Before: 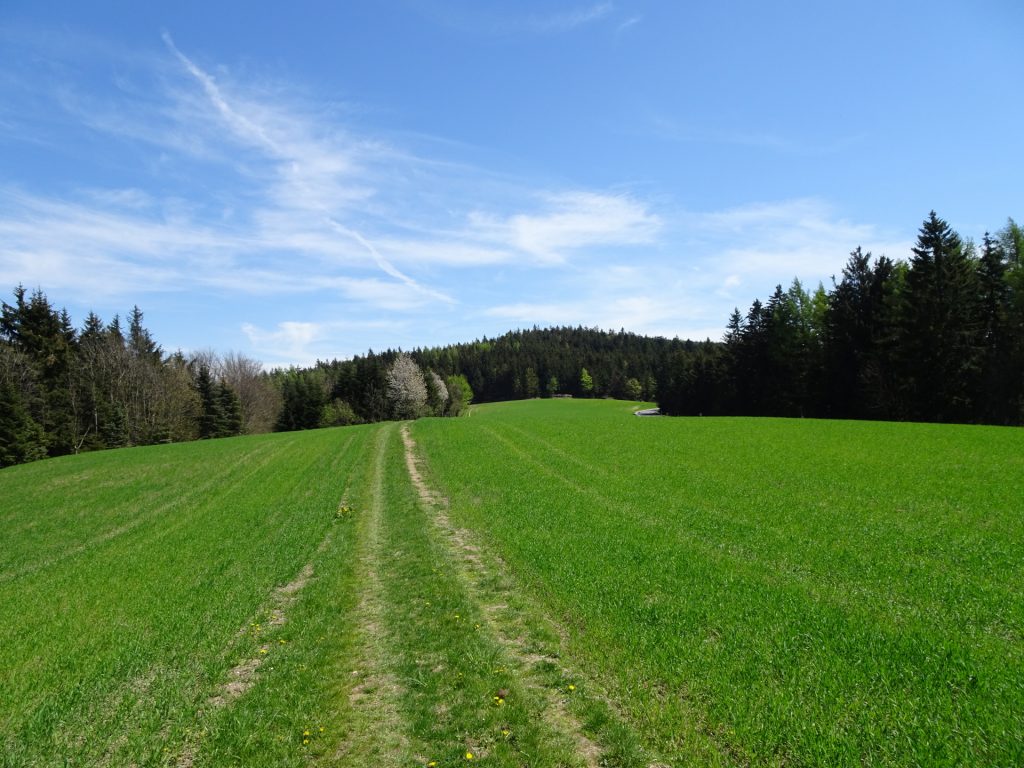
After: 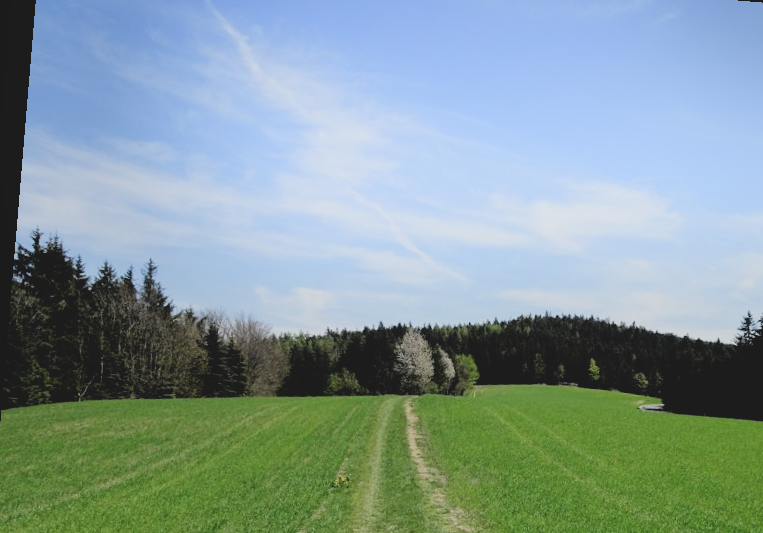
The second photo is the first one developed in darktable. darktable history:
shadows and highlights: shadows -21.08, highlights 99.48, soften with gaussian
crop and rotate: angle -4.79°, left 2.122%, top 6.799%, right 27.448%, bottom 30.476%
filmic rgb: black relative exposure -5.04 EV, white relative exposure 3.98 EV, hardness 2.88, contrast 1.301, highlights saturation mix -8.85%
contrast brightness saturation: contrast -0.161, brightness 0.05, saturation -0.129
